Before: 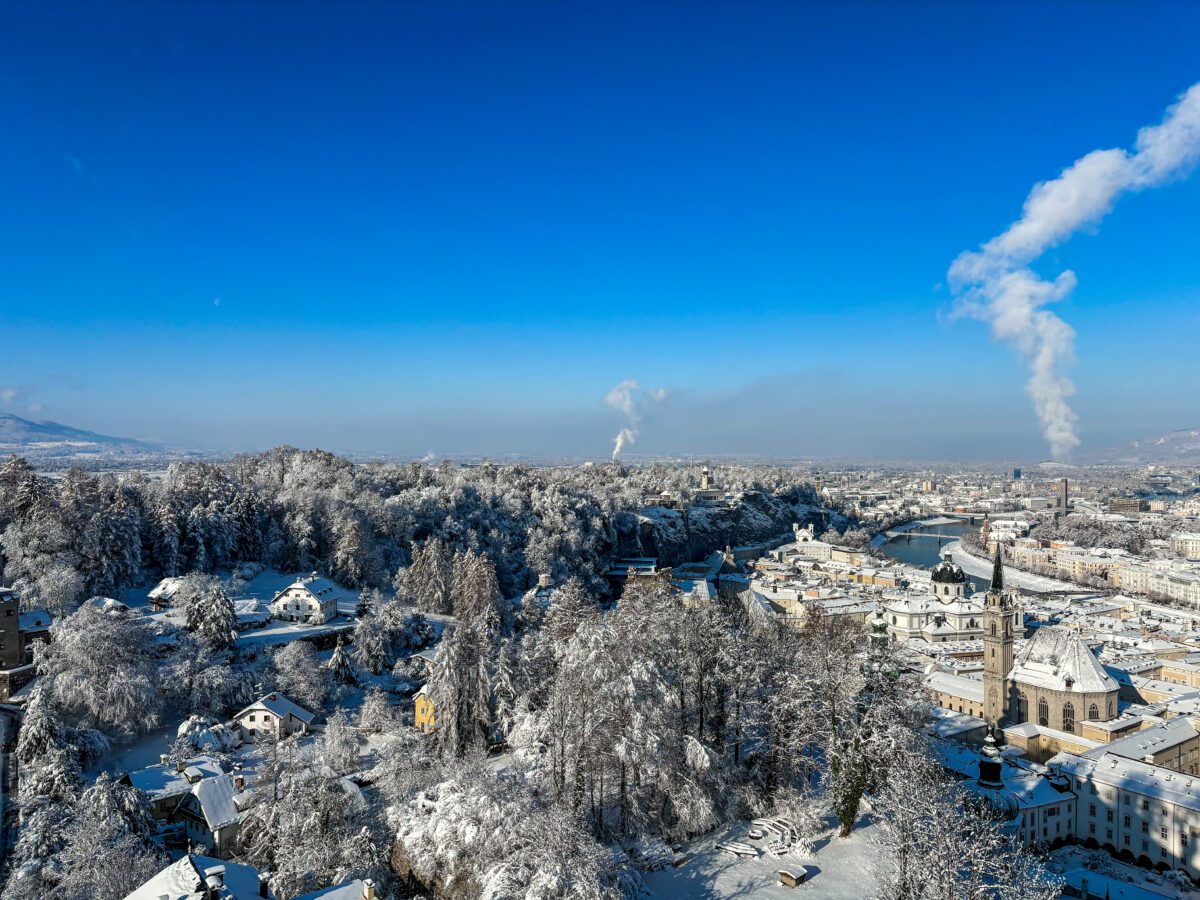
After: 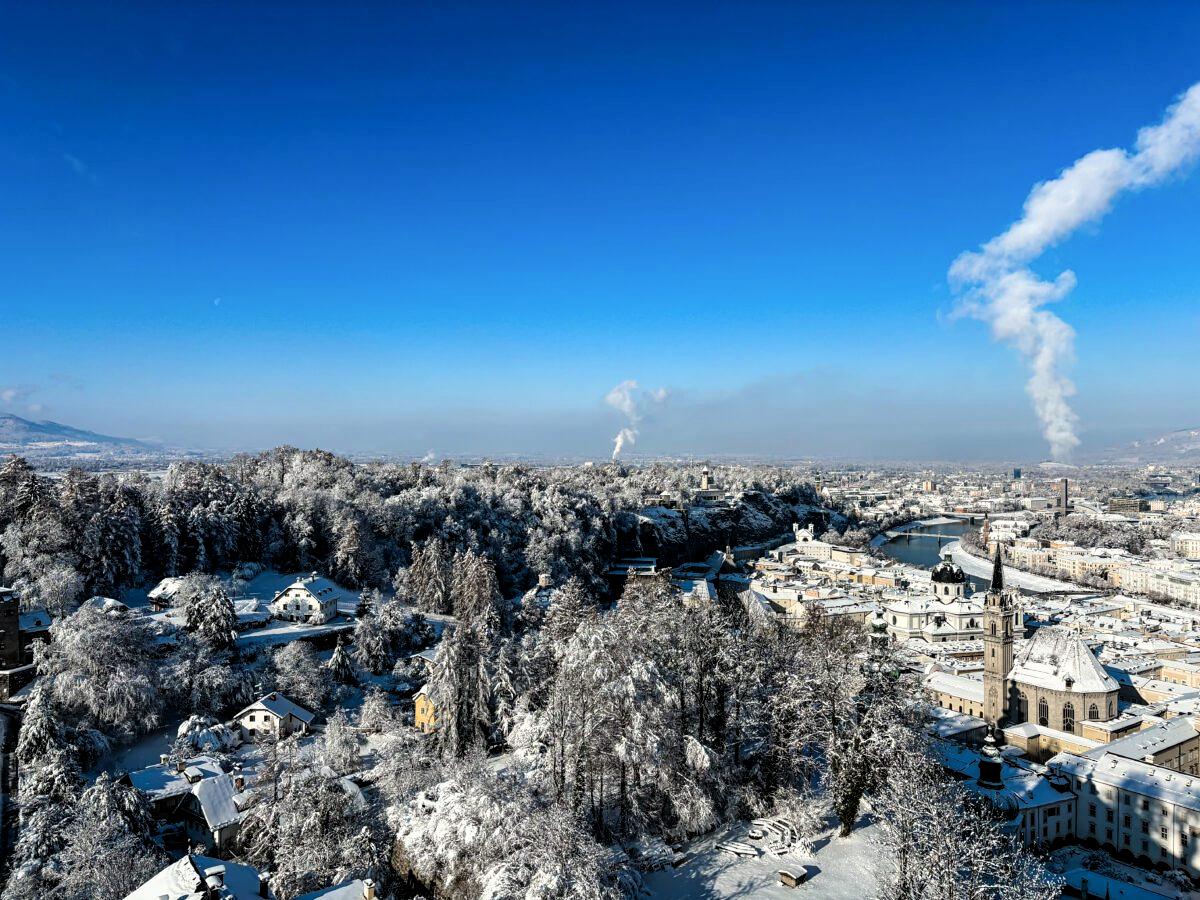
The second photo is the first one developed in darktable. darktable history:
filmic rgb: black relative exposure -8.68 EV, white relative exposure 2.7 EV, target black luminance 0%, hardness 6.27, latitude 77.01%, contrast 1.329, shadows ↔ highlights balance -0.353%
